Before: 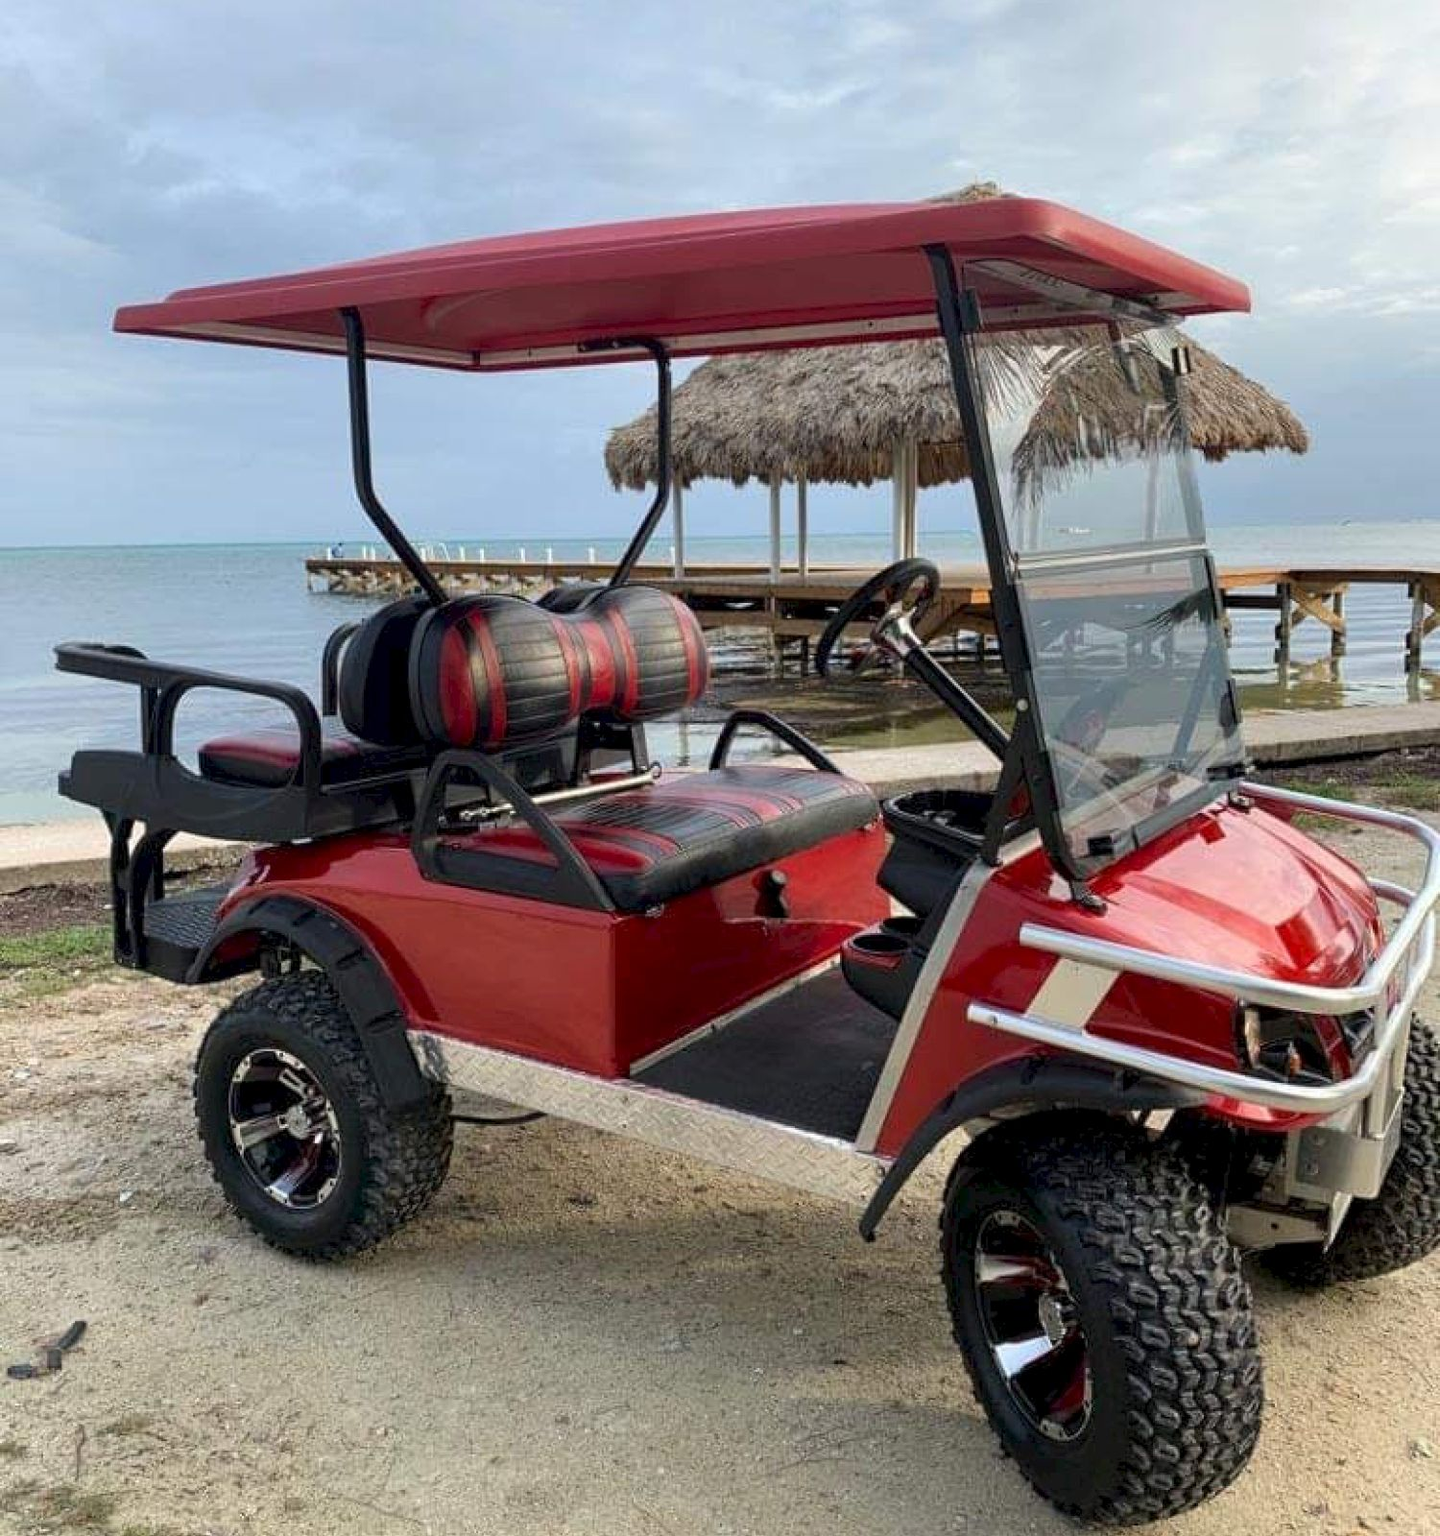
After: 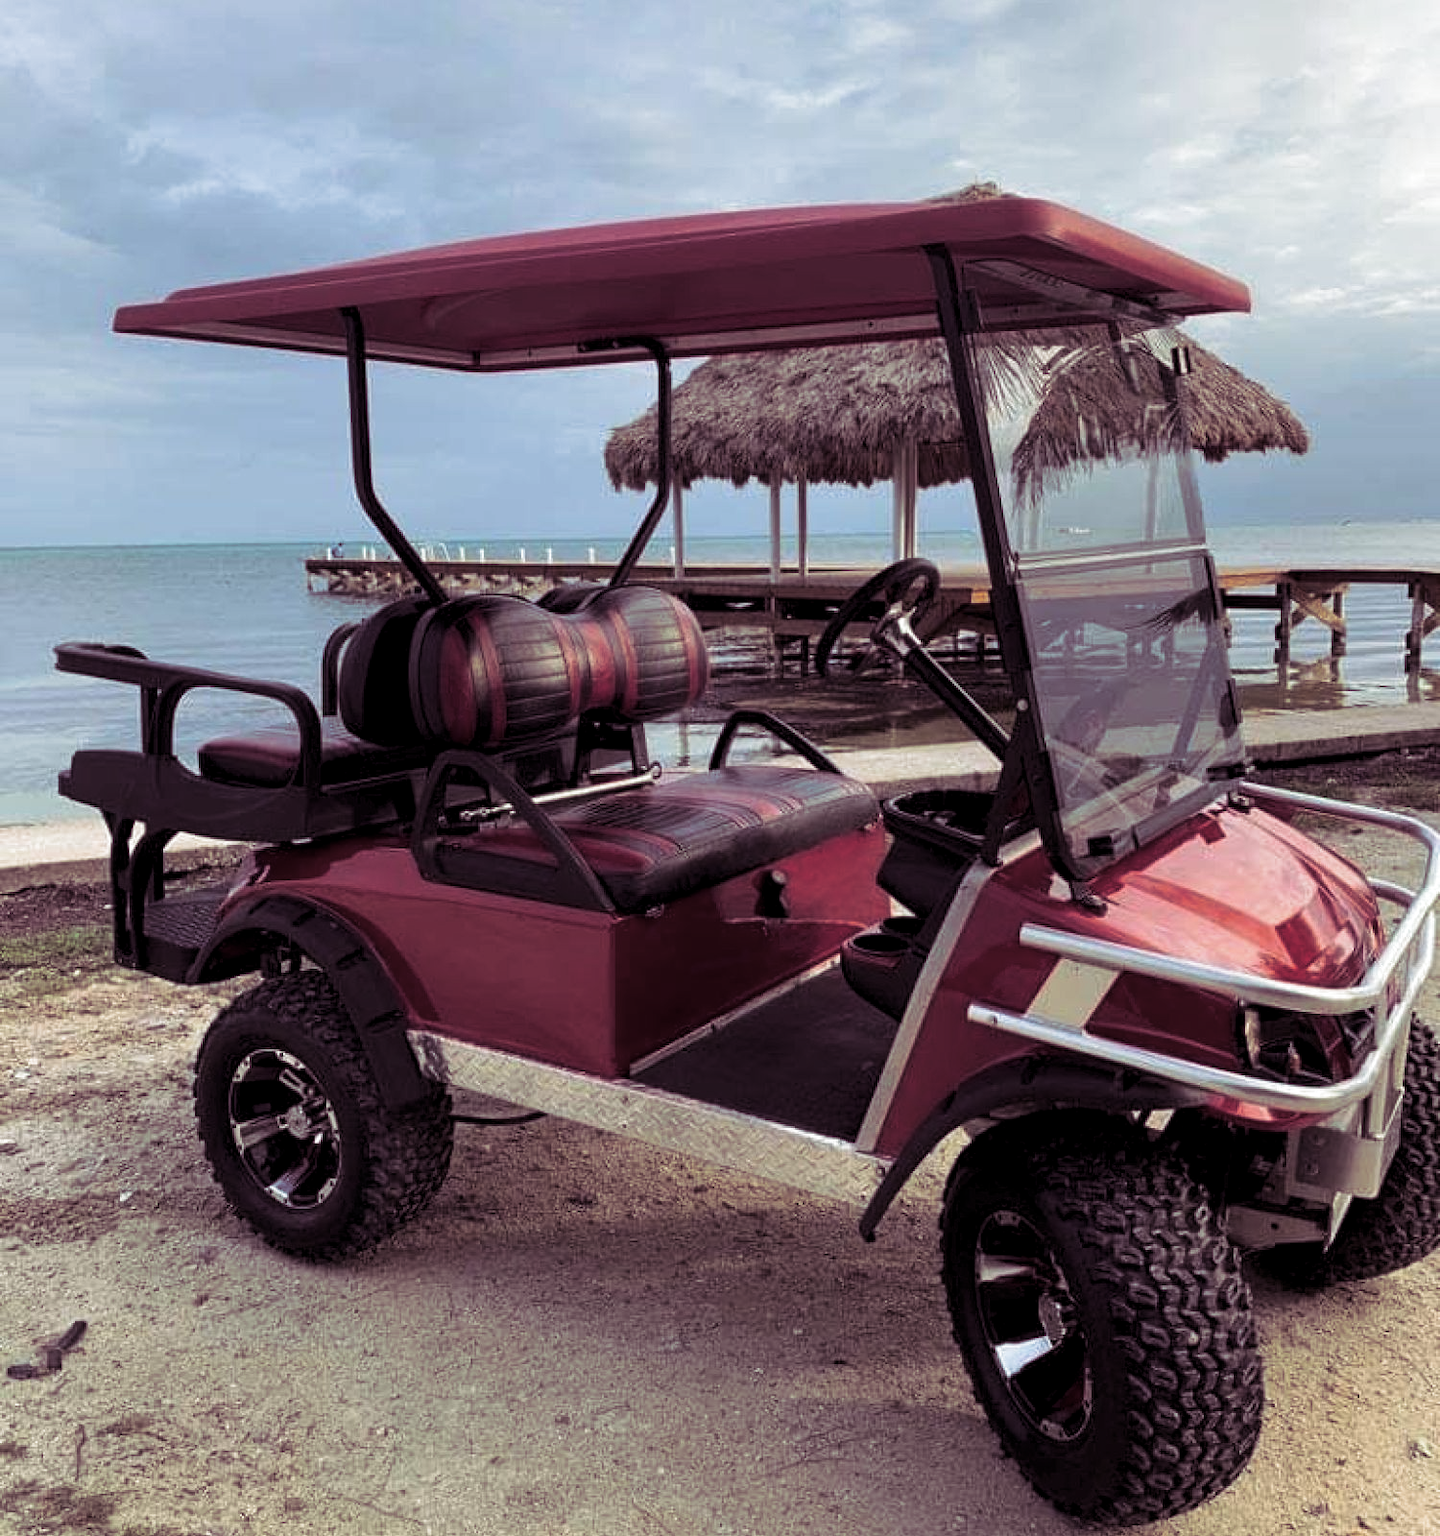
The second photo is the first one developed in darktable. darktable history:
split-toning: shadows › hue 316.8°, shadows › saturation 0.47, highlights › hue 201.6°, highlights › saturation 0, balance -41.97, compress 28.01%
levels: levels [0.029, 0.545, 0.971]
contrast brightness saturation: contrast -0.02, brightness -0.01, saturation 0.03
